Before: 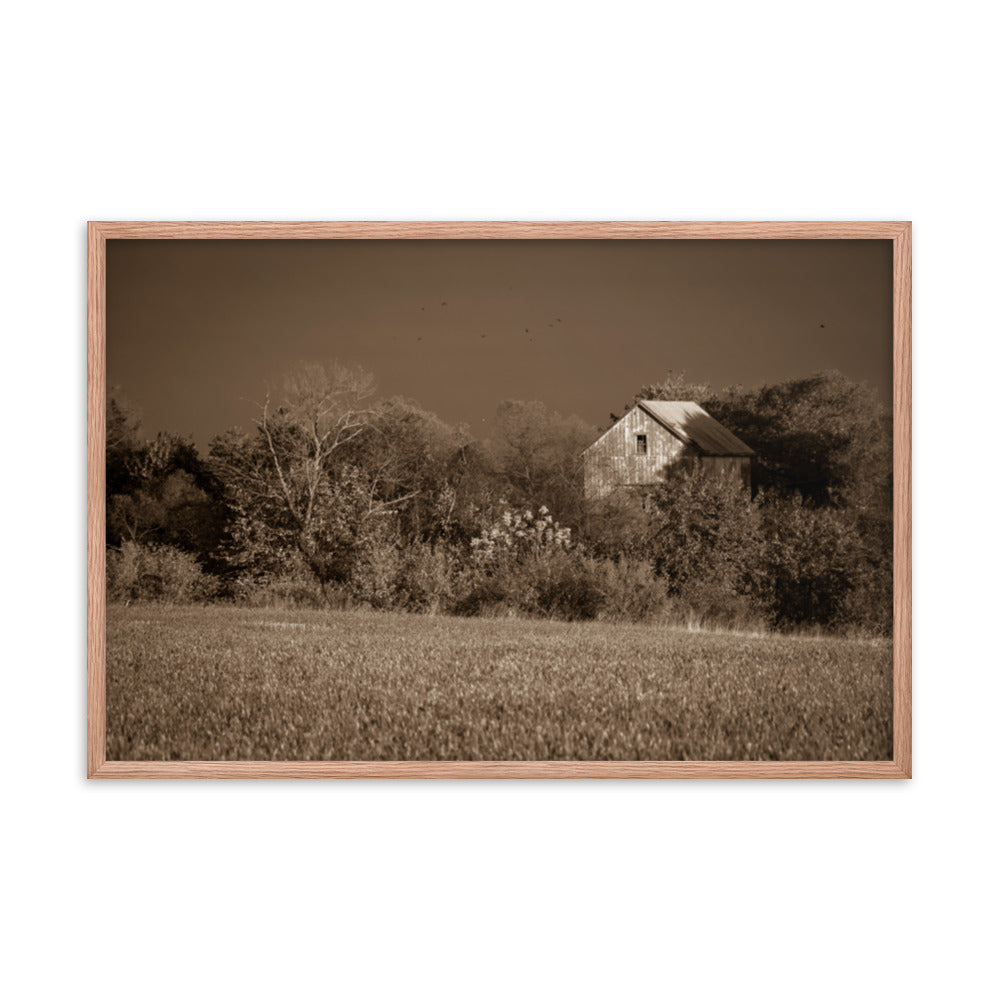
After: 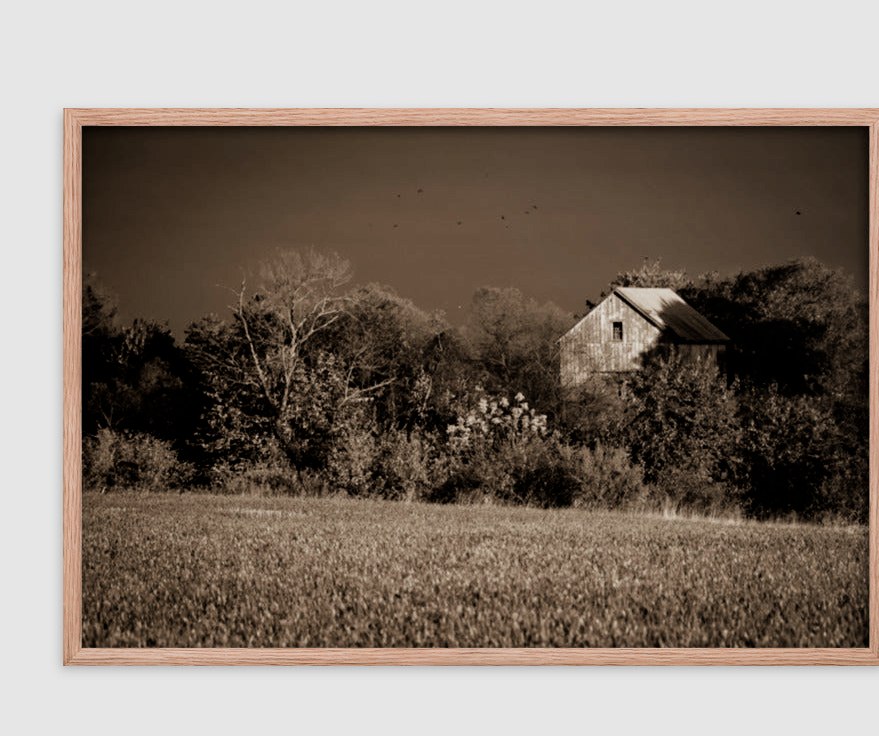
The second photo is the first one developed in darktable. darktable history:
filmic rgb: black relative exposure -5 EV, hardness 2.88, contrast 1.4, highlights saturation mix -30%
exposure: exposure -0.04 EV, compensate highlight preservation false
crop and rotate: left 2.425%, top 11.305%, right 9.6%, bottom 15.08%
contrast brightness saturation: saturation -0.05
